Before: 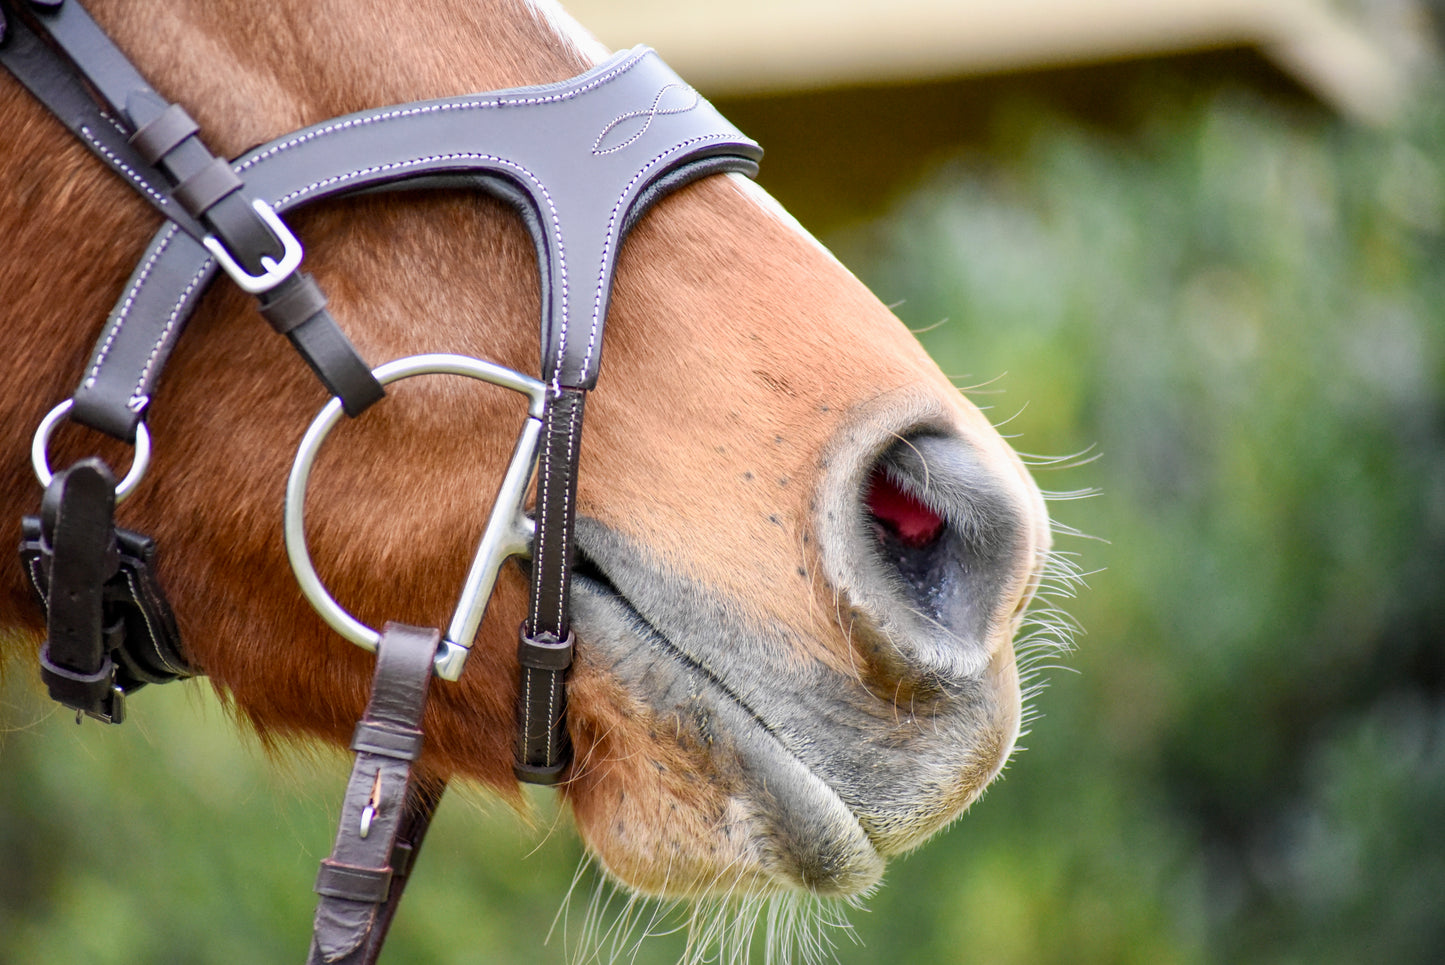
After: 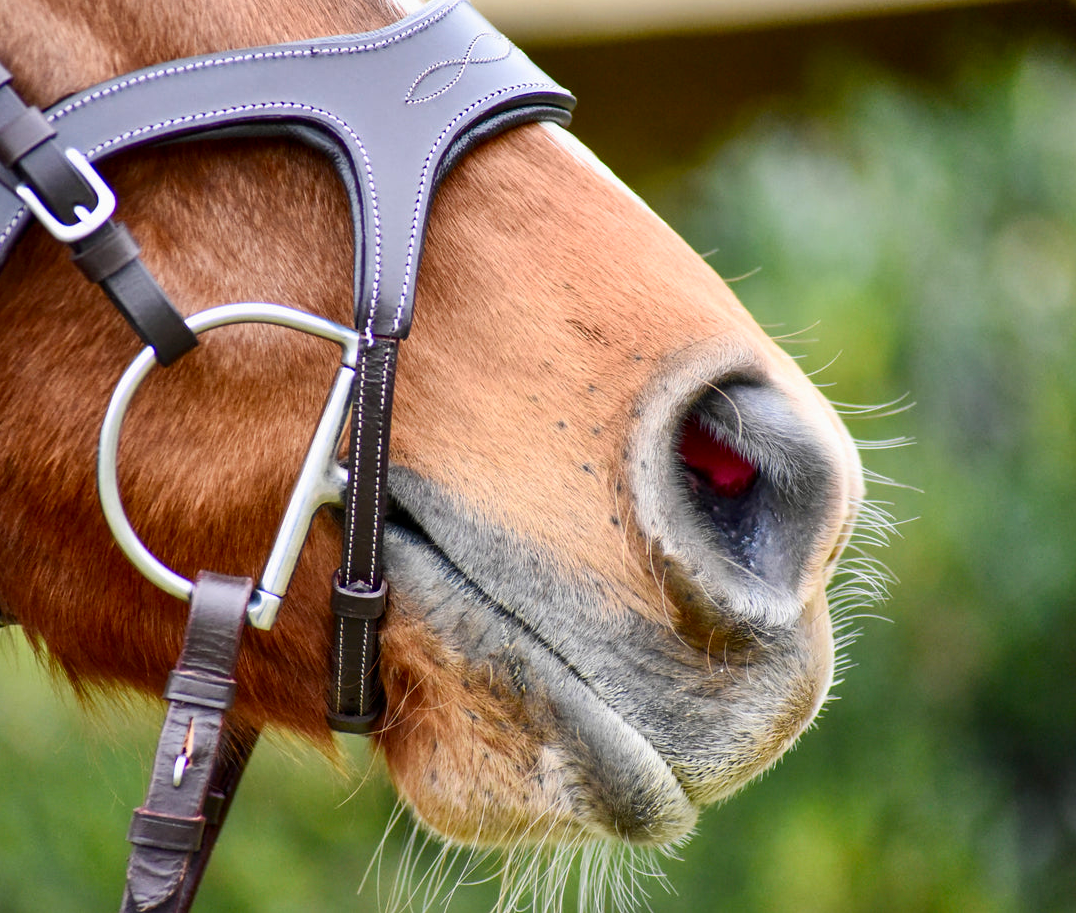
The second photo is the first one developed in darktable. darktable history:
crop and rotate: left 12.948%, top 5.357%, right 12.567%
shadows and highlights: highlights color adjustment 0.244%, soften with gaussian
contrast brightness saturation: contrast 0.132, brightness -0.056, saturation 0.164
